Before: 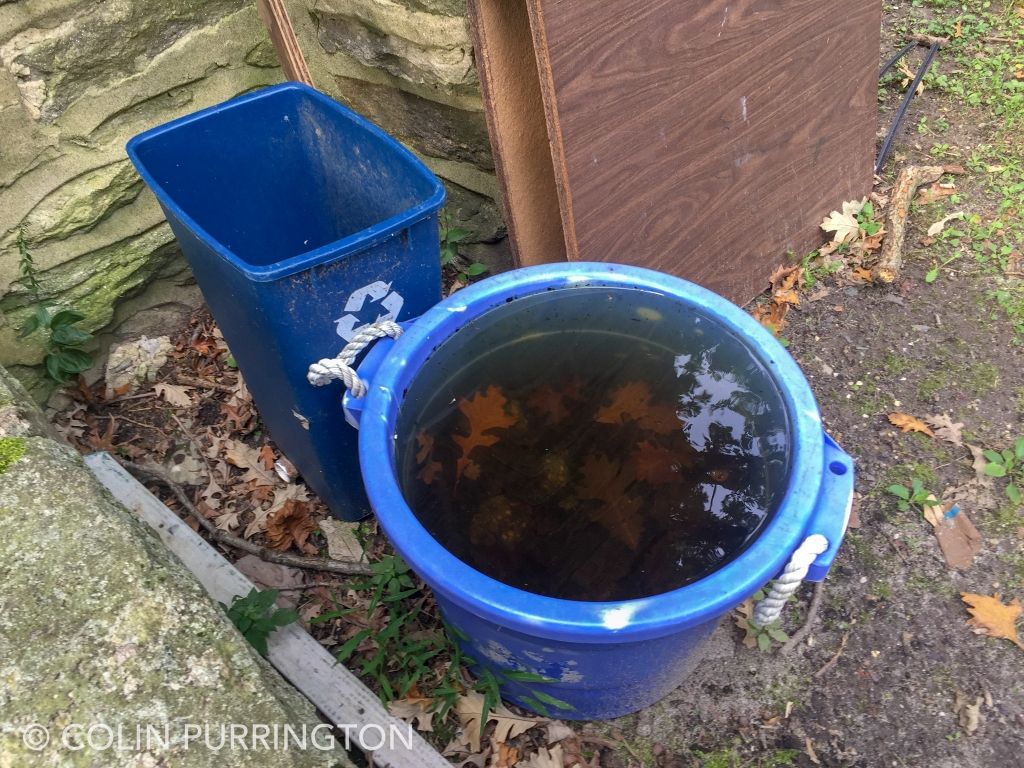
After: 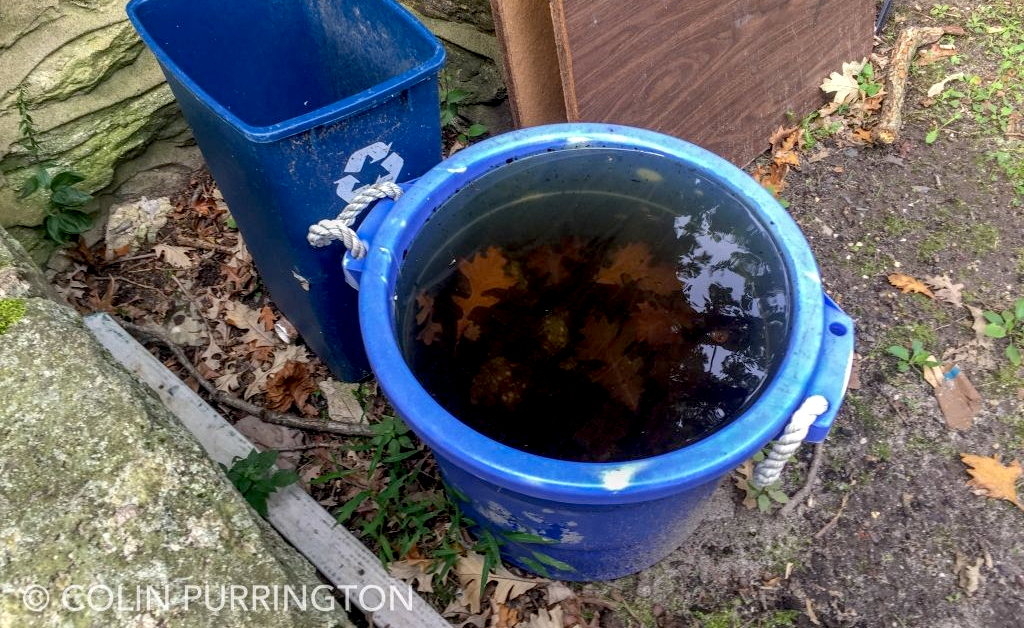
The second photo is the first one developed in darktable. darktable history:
local contrast: on, module defaults
crop and rotate: top 18.215%
exposure: black level correction 0.009, exposure 0.016 EV, compensate highlight preservation false
